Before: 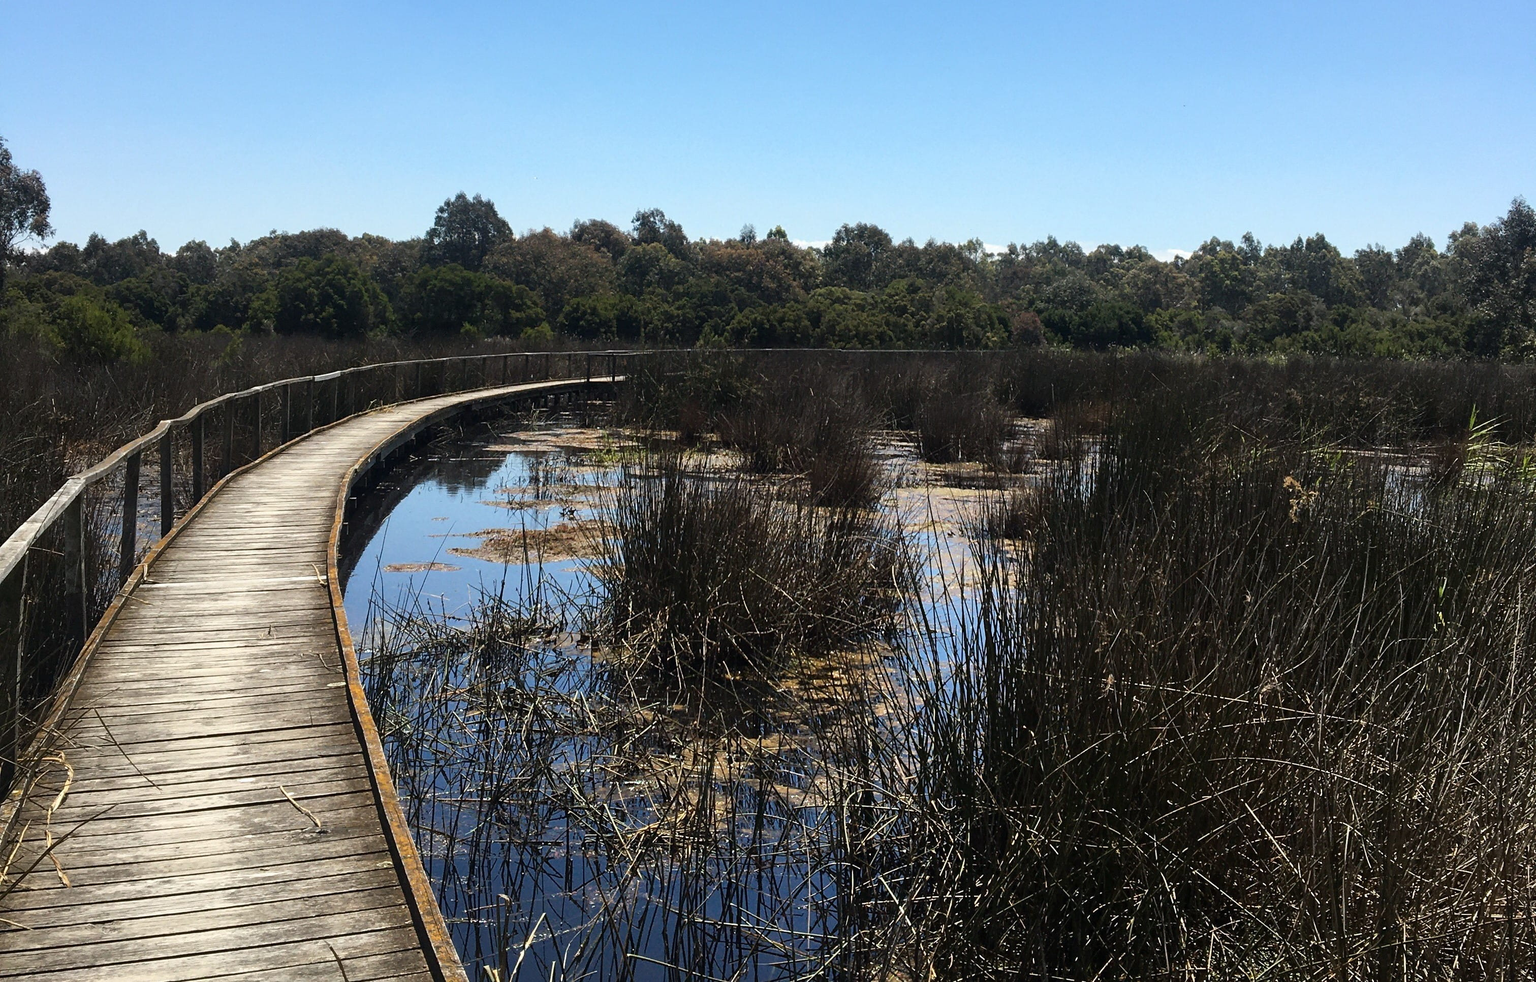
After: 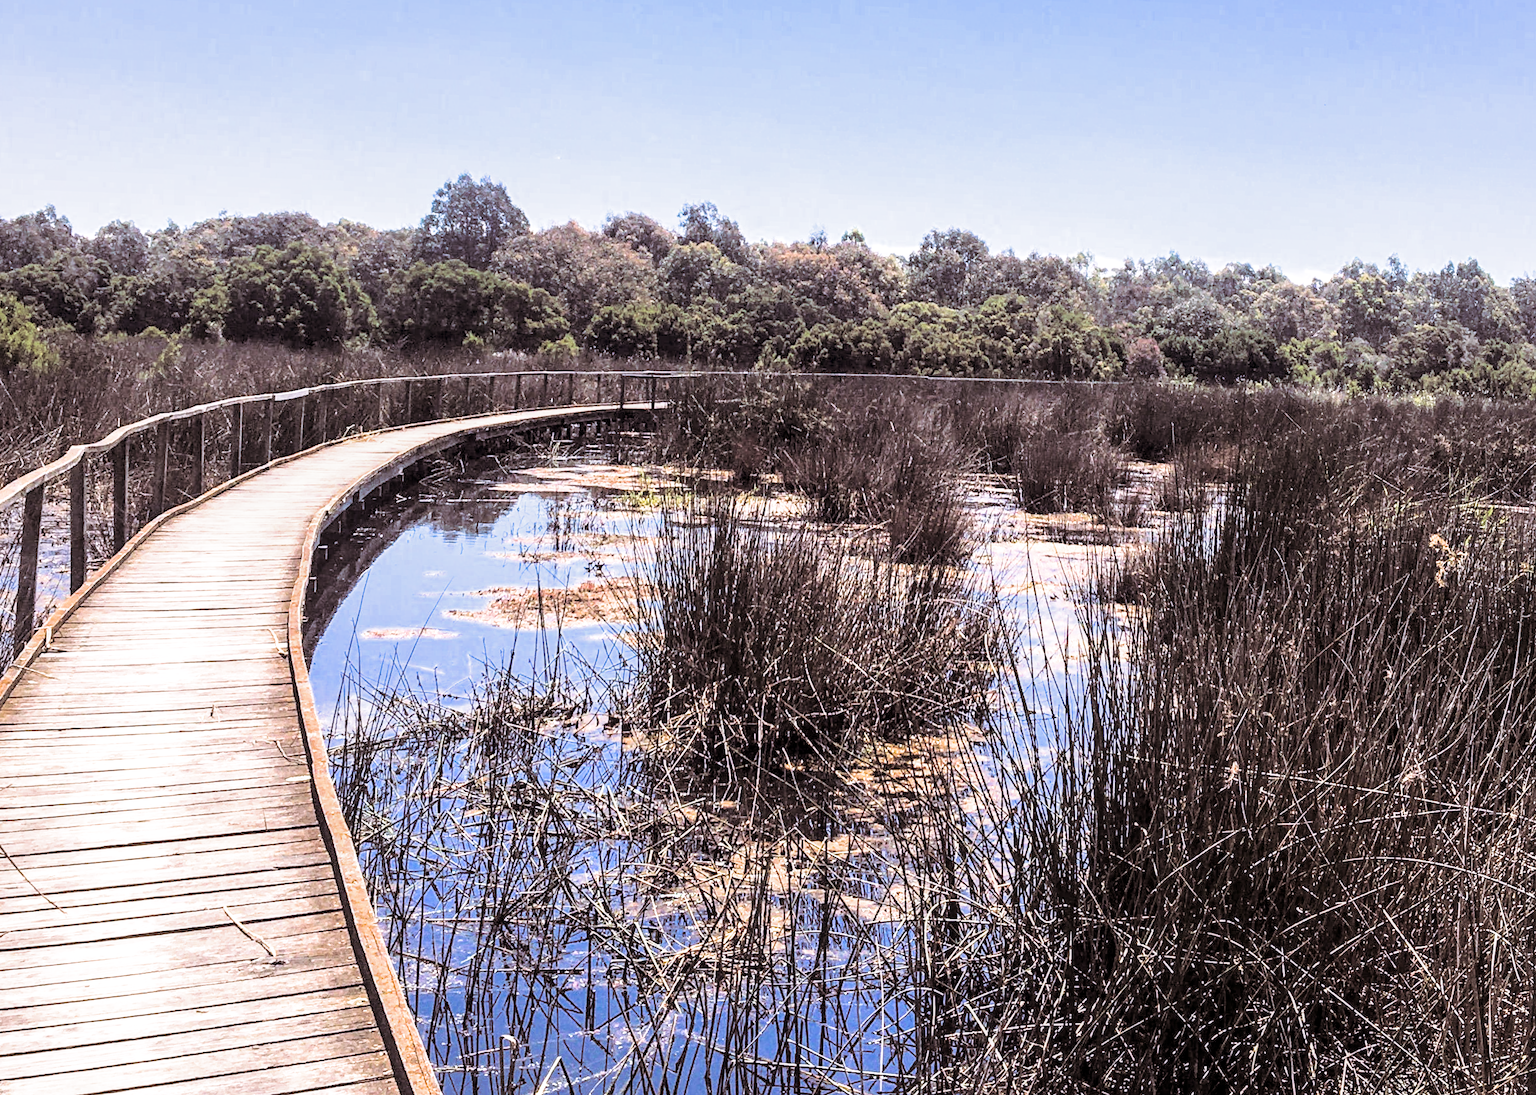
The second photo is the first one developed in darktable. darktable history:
filmic rgb: black relative exposure -7.15 EV, white relative exposure 5.36 EV, hardness 3.02, color science v6 (2022)
local contrast: highlights 61%, detail 143%, midtone range 0.428
rotate and perspective: rotation 0.679°, lens shift (horizontal) 0.136, crop left 0.009, crop right 0.991, crop top 0.078, crop bottom 0.95
crop: left 7.598%, right 7.873%
tone equalizer: -8 EV -0.417 EV, -7 EV -0.389 EV, -6 EV -0.333 EV, -5 EV -0.222 EV, -3 EV 0.222 EV, -2 EV 0.333 EV, -1 EV 0.389 EV, +0 EV 0.417 EV, edges refinement/feathering 500, mask exposure compensation -1.57 EV, preserve details no
split-toning: shadows › saturation 0.24, highlights › hue 54°, highlights › saturation 0.24
exposure: exposure 2.207 EV, compensate highlight preservation false
white balance: red 1.066, blue 1.119
